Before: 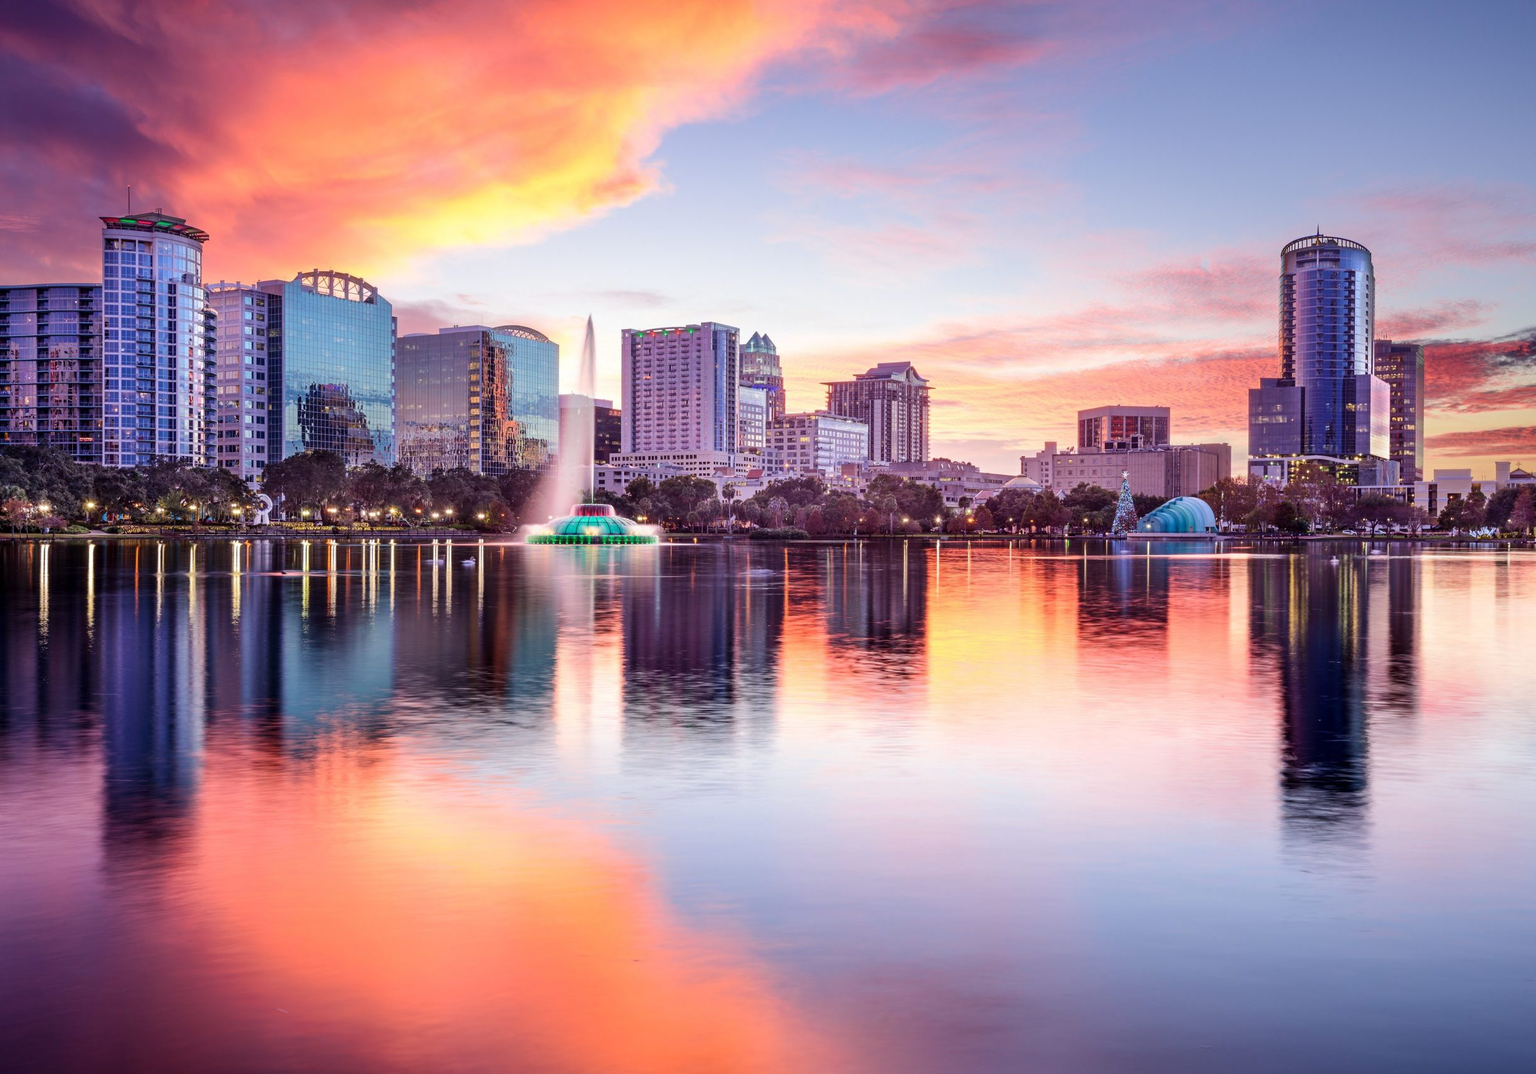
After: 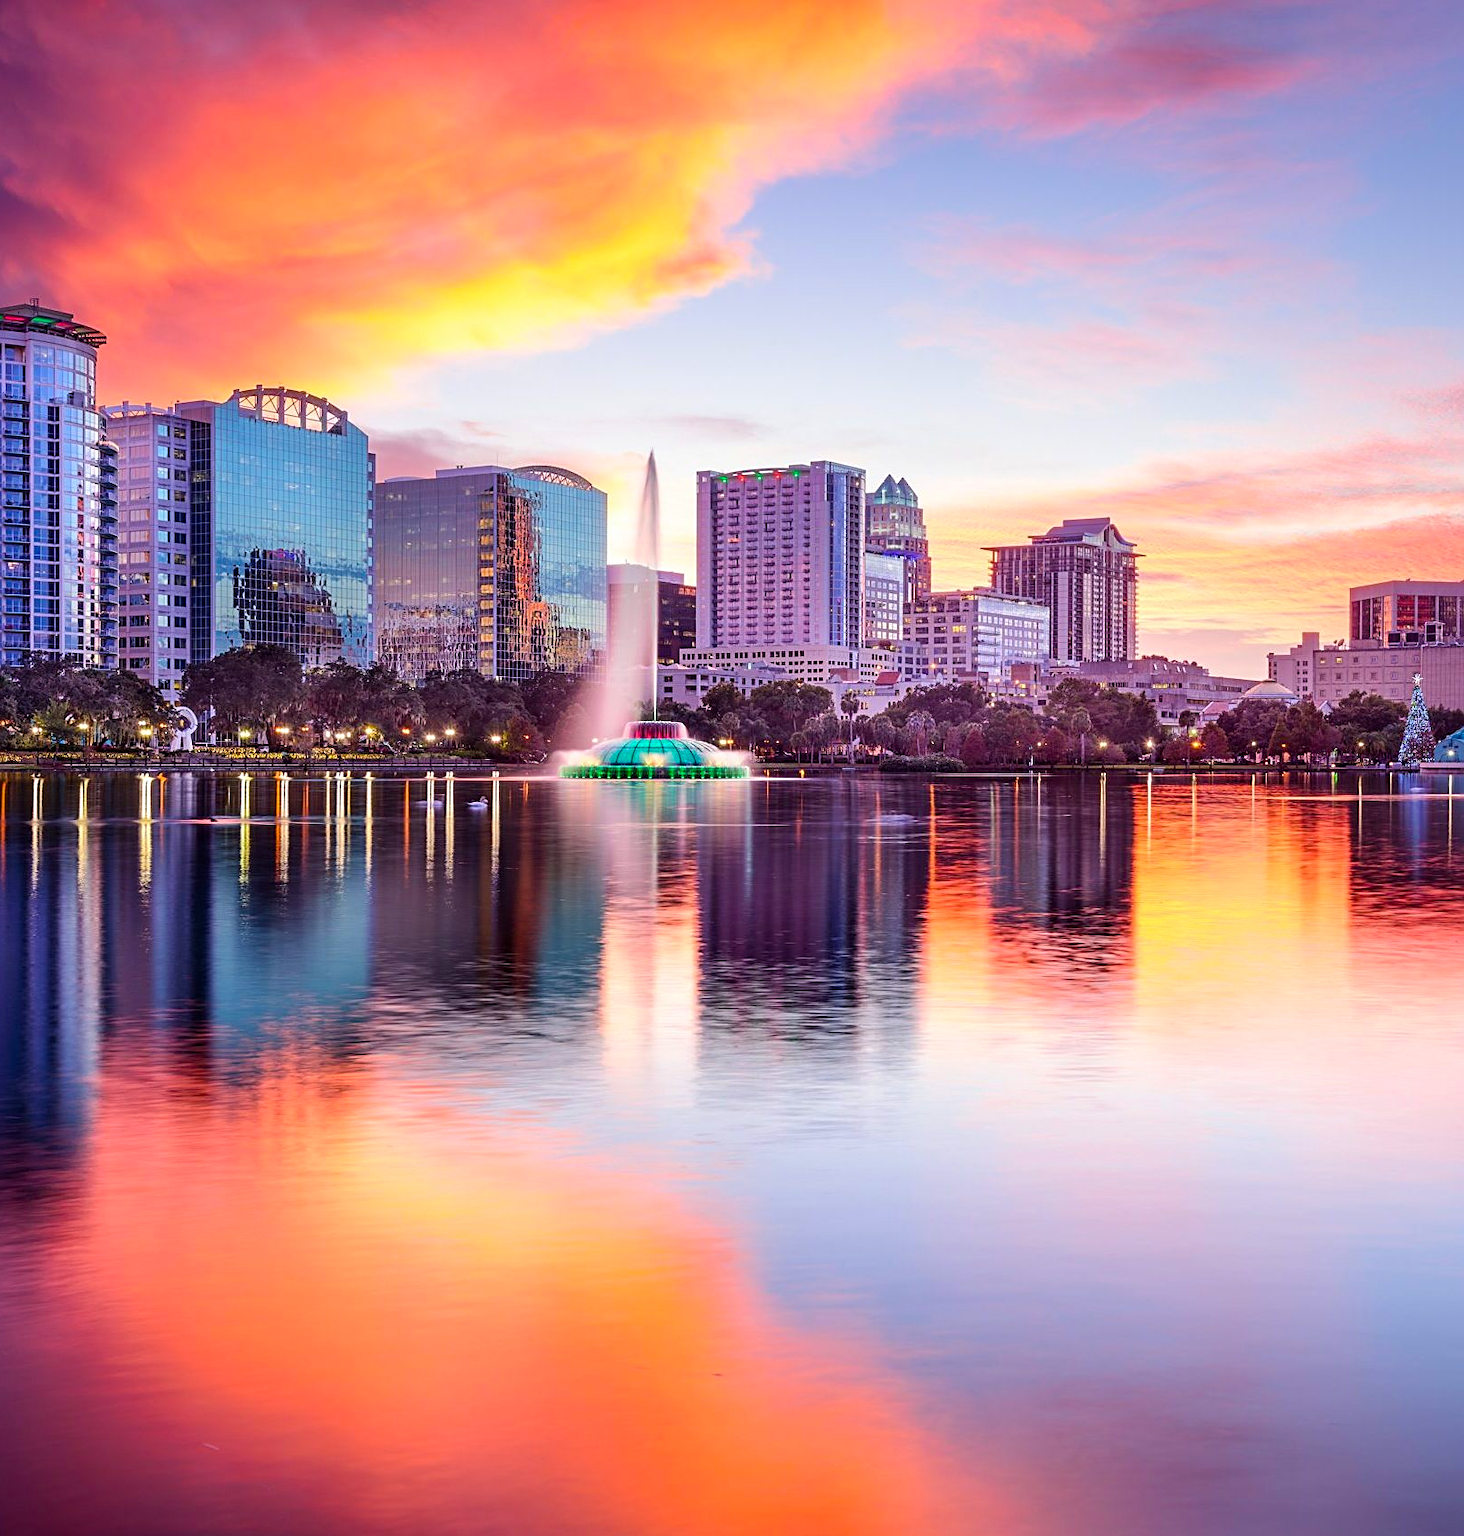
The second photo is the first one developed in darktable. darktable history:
sharpen: on, module defaults
base curve: exposure shift 0, preserve colors none
color balance rgb: perceptual saturation grading › global saturation 20%, global vibrance 20%
crop and rotate: left 8.786%, right 24.548%
